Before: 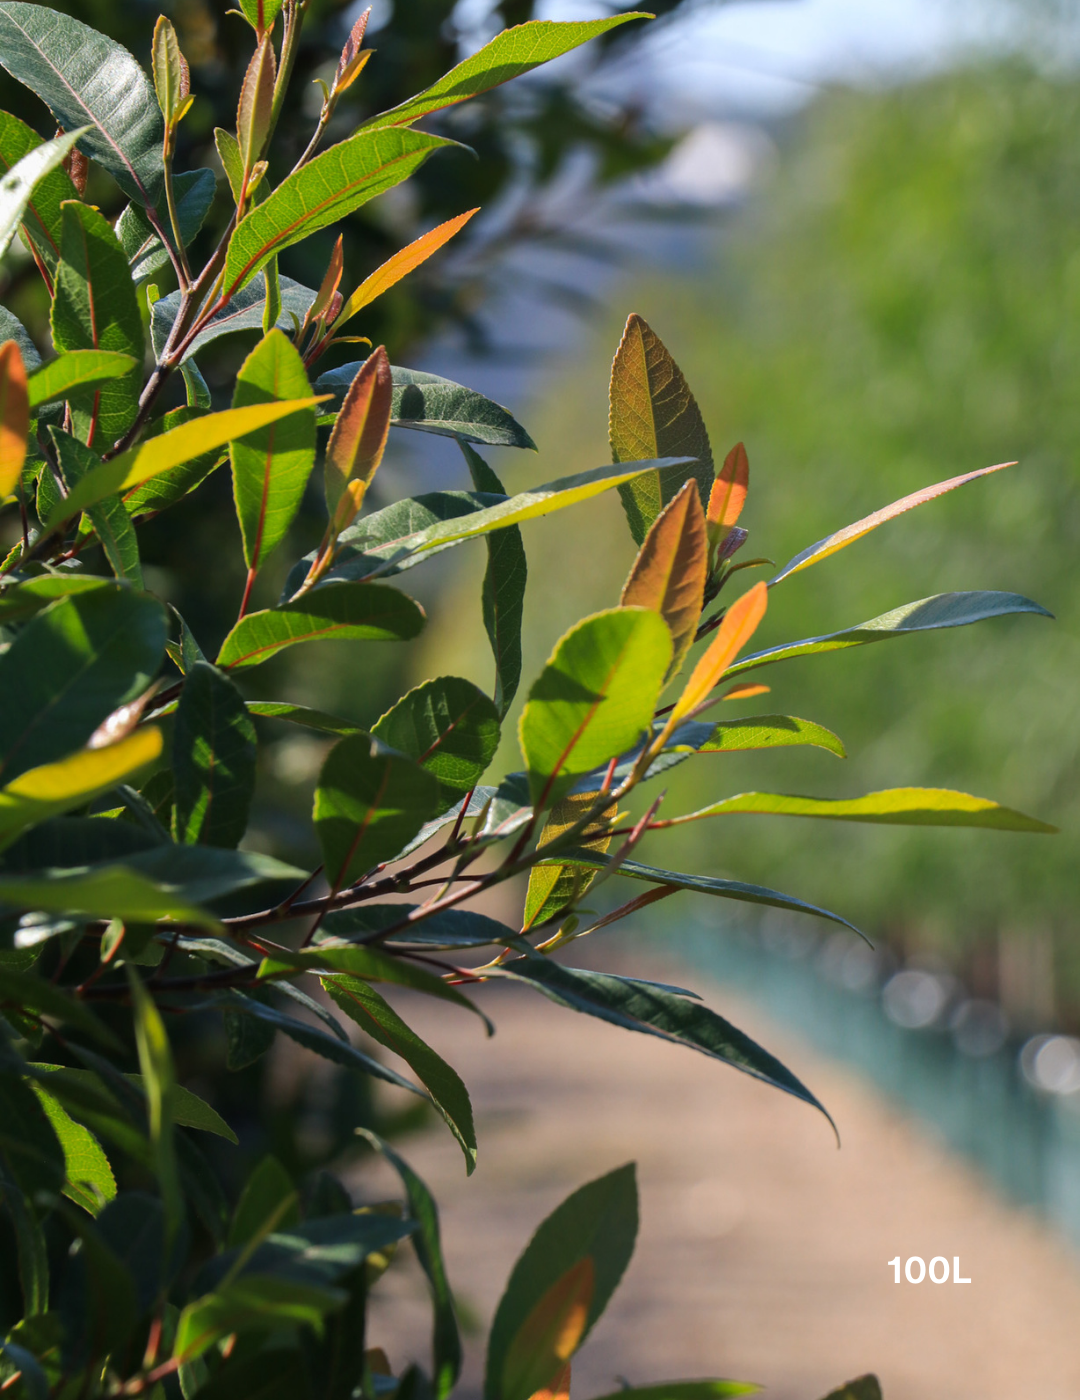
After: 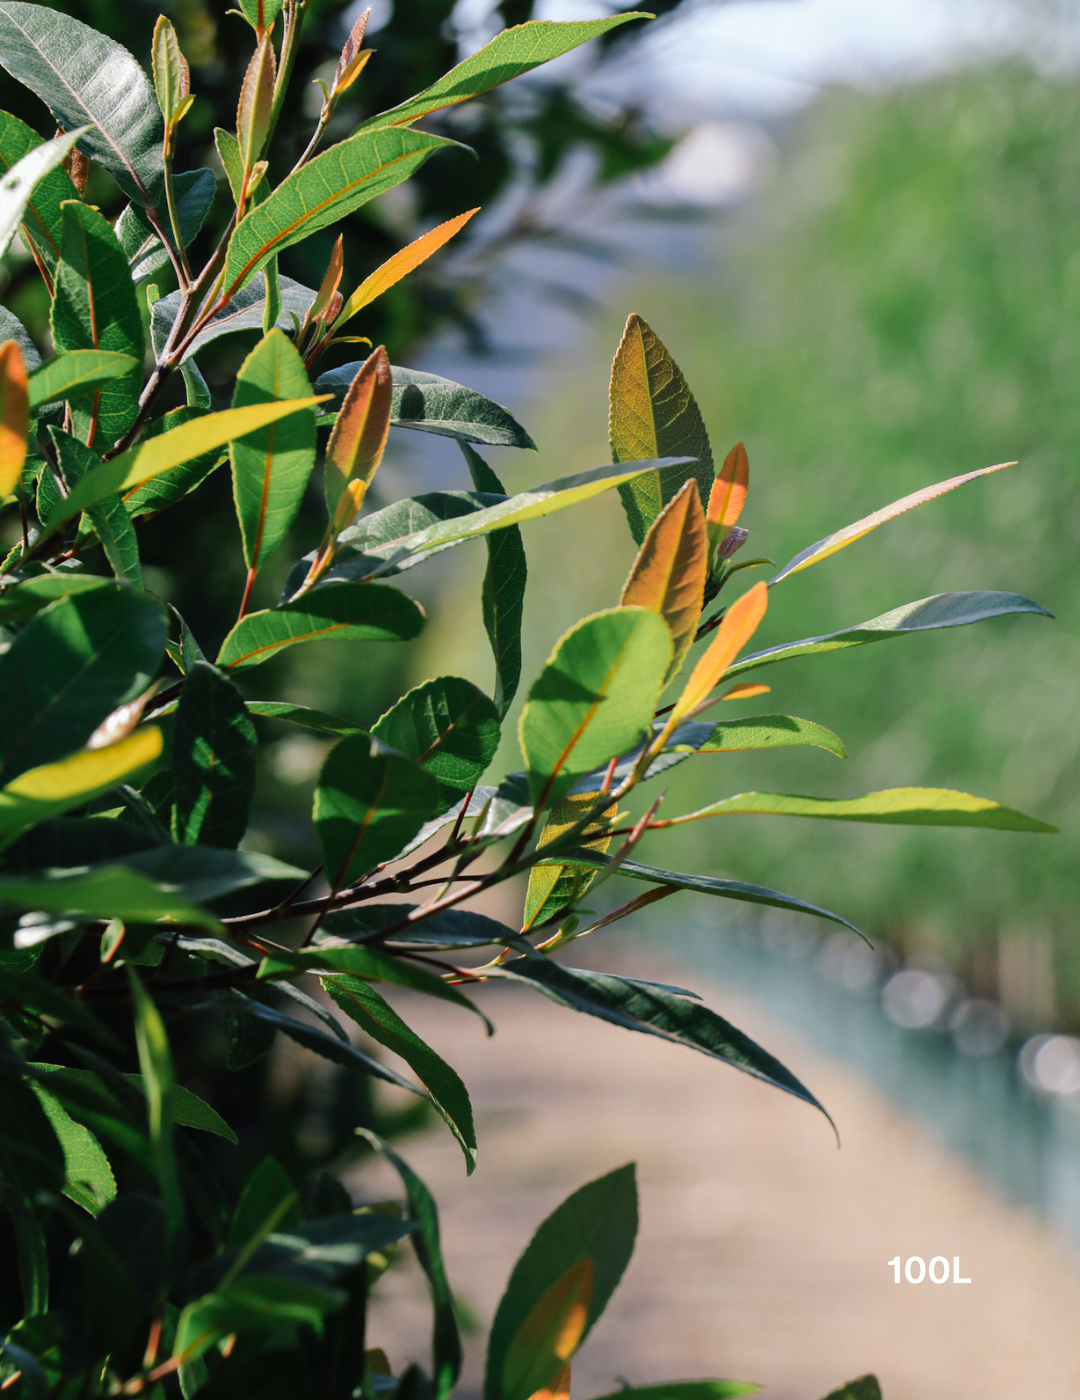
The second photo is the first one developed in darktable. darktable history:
tone curve: curves: ch0 [(0, 0) (0.003, 0.001) (0.011, 0.004) (0.025, 0.013) (0.044, 0.022) (0.069, 0.035) (0.1, 0.053) (0.136, 0.088) (0.177, 0.149) (0.224, 0.213) (0.277, 0.293) (0.335, 0.381) (0.399, 0.463) (0.468, 0.546) (0.543, 0.616) (0.623, 0.693) (0.709, 0.766) (0.801, 0.843) (0.898, 0.921) (1, 1)], preserve colors none
color look up table: target L [96.15, 93.63, 93.78, 90.38, 84.8, 83.11, 75.13, 66.32, 58.45, 53.09, 49.56, 38.24, 29.54, 27.2, 200.19, 74.28, 77.53, 71.11, 61.42, 54.43, 51.22, 52.93, 49.54, 39.54, 39.17, 31.09, 28.93, 21.54, 0.394, 96.26, 73.23, 74.44, 81.39, 71.52, 64.71, 68.59, 53.24, 52.37, 53.85, 45.26, 36.25, 30.01, 14.83, 6.328, 80.36, 67.21, 43.24, 41.73, 28.72], target a [-10.82, -21.8, -12.47, -27.87, -34.43, -28.5, 0.033, -48.48, -48.44, -28.24, -21.27, -30.99, -21.08, -12.29, 0, 24.28, -1.973, 6.168, 24.34, 48.03, 70.25, 62.18, 26.87, 17.29, 50.79, 4.519, 39.53, 23.76, 1.286, 2.479, 28.9, 9.778, 29.05, 9.218, 56.73, 40.86, 23.57, 53.36, 53.89, 16.55, 33.13, 29.51, 19.81, 19.62, -24.13, -6.693, -19.79, -6.056, -7.543], target b [22.63, 45.52, -2.002, 32.04, 18.23, 7.642, 5.083, 23.81, 29.94, 7.477, 27.65, 19.26, 10.28, 21.16, 0, 30.01, 67.72, 29.67, 45.77, 55.36, 53, 24.81, 13.91, 37.61, 35.7, 3.84, 8.246, 26.05, -0.834, -1.427, 1.277, -11.5, -19.4, -35.67, -27.75, -38.67, -14.23, -8.456, -31.67, -45.35, -59.4, -24.64, -38.21, -18.71, -10.13, -27.49, -7.651, -39.65, -17.89], num patches 49
